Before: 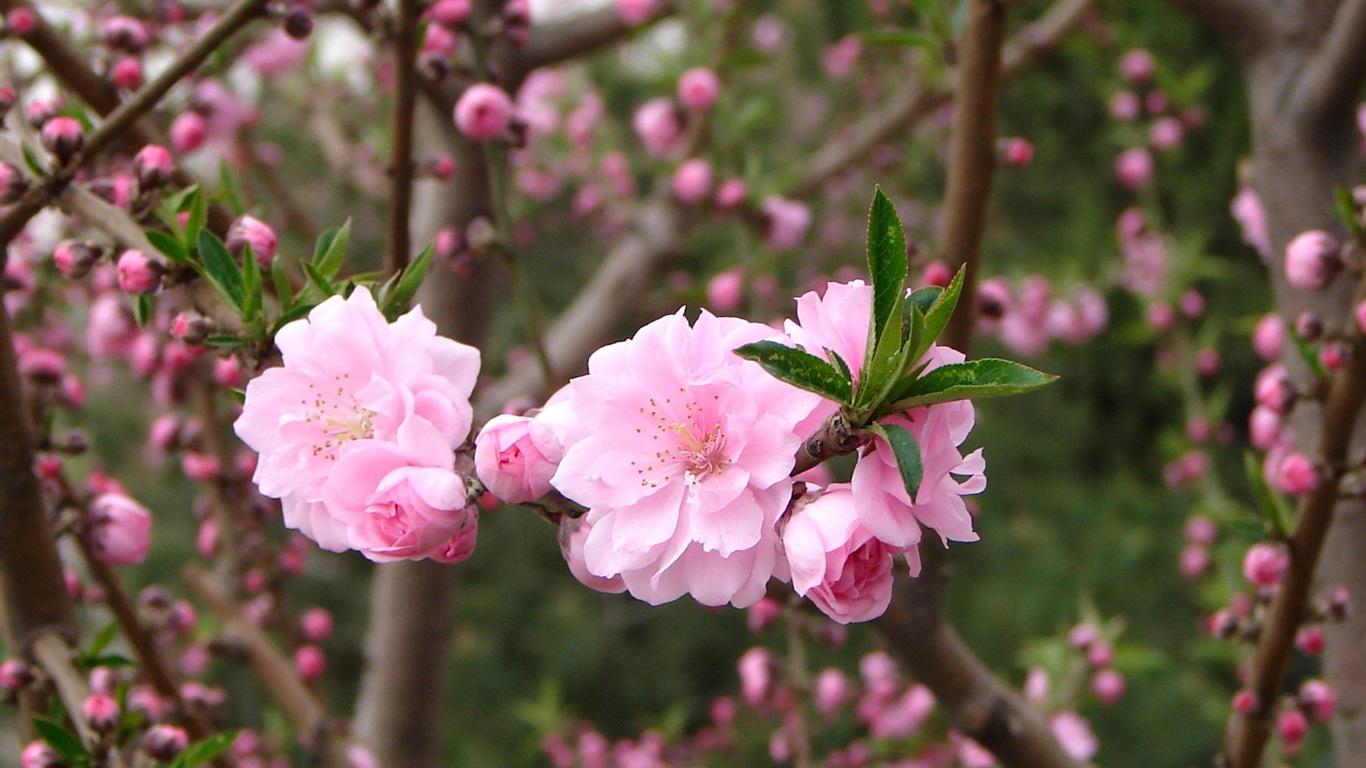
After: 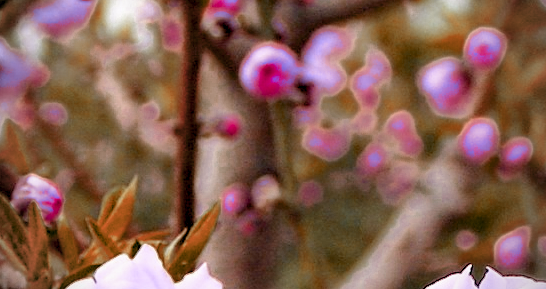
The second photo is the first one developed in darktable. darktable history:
filmic rgb: black relative exposure -16 EV, white relative exposure 2.92 EV, hardness 10, iterations of high-quality reconstruction 0
crop: left 15.694%, top 5.429%, right 44.332%, bottom 56.894%
color zones: curves: ch0 [(0.006, 0.385) (0.143, 0.563) (0.243, 0.321) (0.352, 0.464) (0.516, 0.456) (0.625, 0.5) (0.75, 0.5) (0.875, 0.5)]; ch1 [(0, 0.5) (0.134, 0.504) (0.246, 0.463) (0.421, 0.515) (0.5, 0.56) (0.625, 0.5) (0.75, 0.5) (0.875, 0.5)]; ch2 [(0, 0.5) (0.131, 0.426) (0.307, 0.289) (0.38, 0.188) (0.513, 0.216) (0.625, 0.548) (0.75, 0.468) (0.838, 0.396) (0.971, 0.311)]
contrast equalizer: y [[0.5, 0.542, 0.583, 0.625, 0.667, 0.708], [0.5 ×6], [0.5 ×6], [0 ×6], [0 ×6]]
tone equalizer: -8 EV -0.386 EV, -7 EV -0.36 EV, -6 EV -0.313 EV, -5 EV -0.227 EV, -3 EV 0.254 EV, -2 EV 0.311 EV, -1 EV 0.395 EV, +0 EV 0.399 EV
color balance rgb: highlights gain › chroma 0.222%, highlights gain › hue 331.74°, global offset › luminance -0.282%, global offset › hue 261.46°, perceptual saturation grading › global saturation 30.984%, perceptual brilliance grading › mid-tones 9.184%, perceptual brilliance grading › shadows 14.585%, contrast -10.532%
vignetting: on, module defaults
